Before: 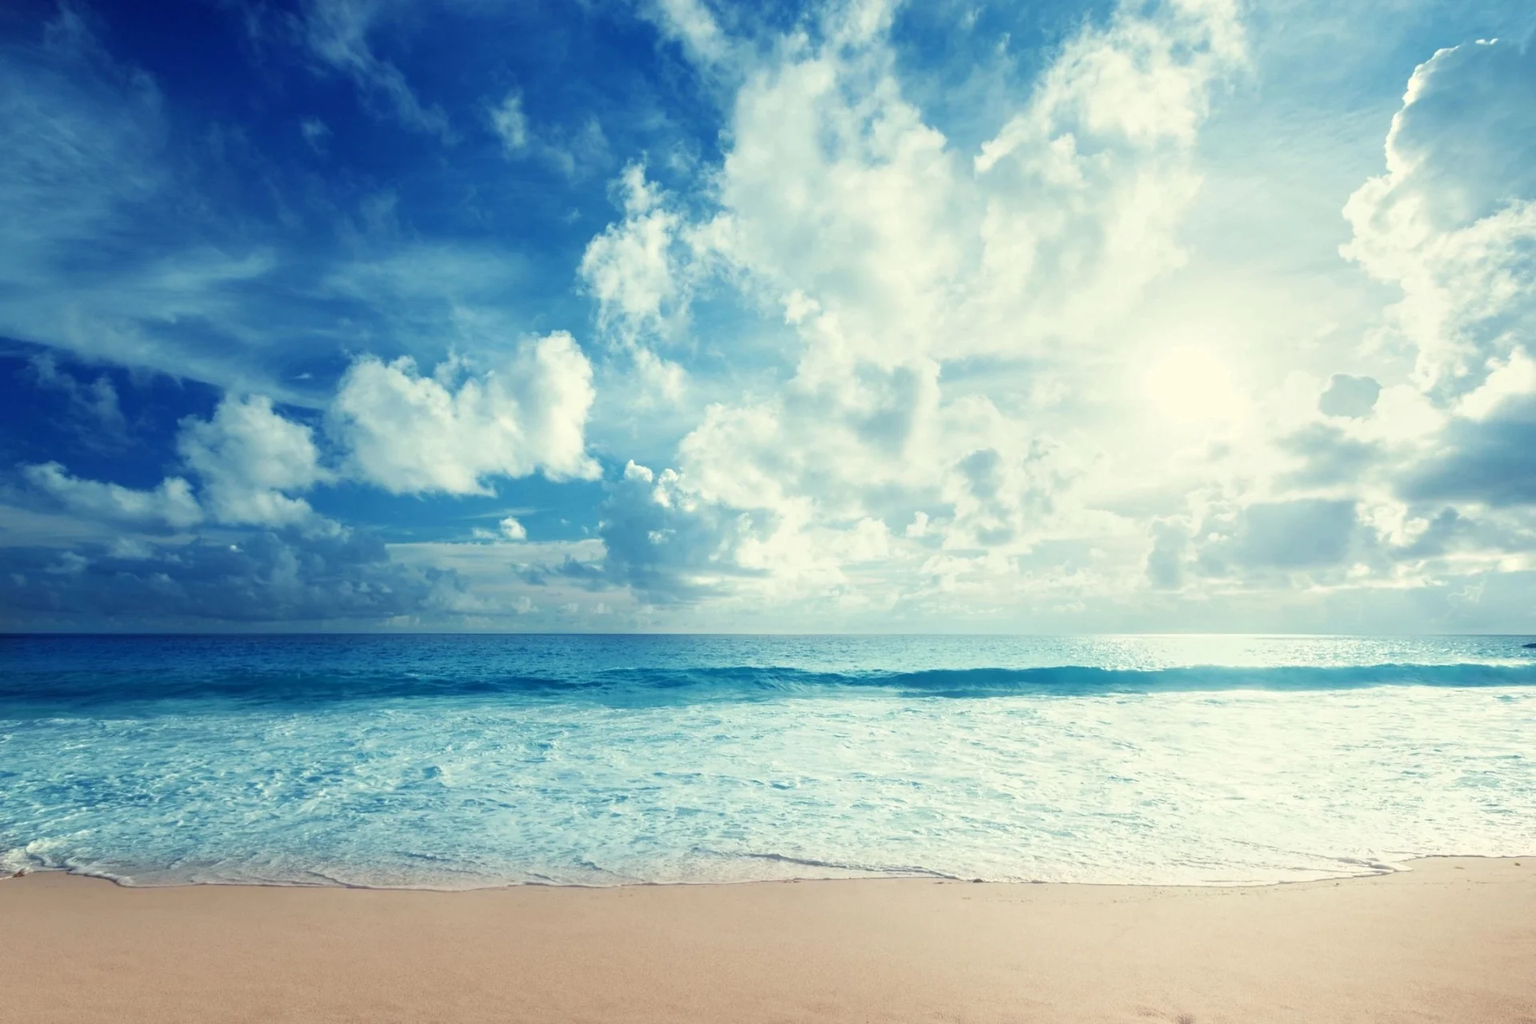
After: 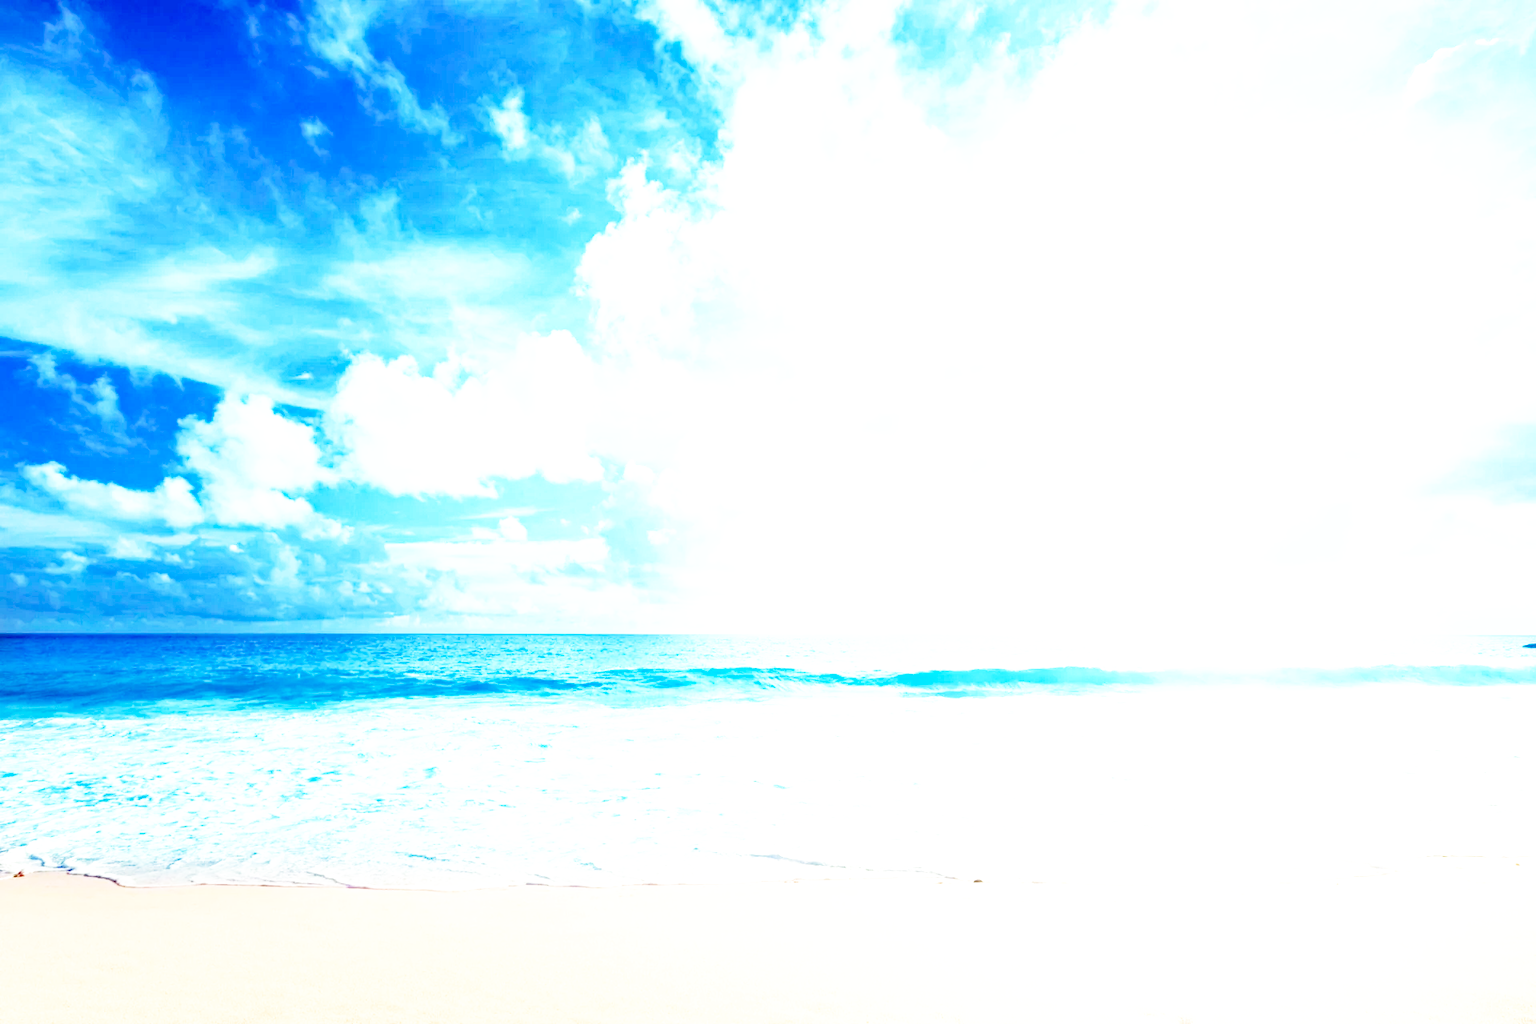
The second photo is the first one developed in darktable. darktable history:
exposure: black level correction 0, exposure 1.45 EV, compensate exposure bias true, compensate highlight preservation false
haze removal: strength 0.29, distance 0.25, compatibility mode true, adaptive false
base curve: curves: ch0 [(0, 0) (0.012, 0.01) (0.073, 0.168) (0.31, 0.711) (0.645, 0.957) (1, 1)], preserve colors none
